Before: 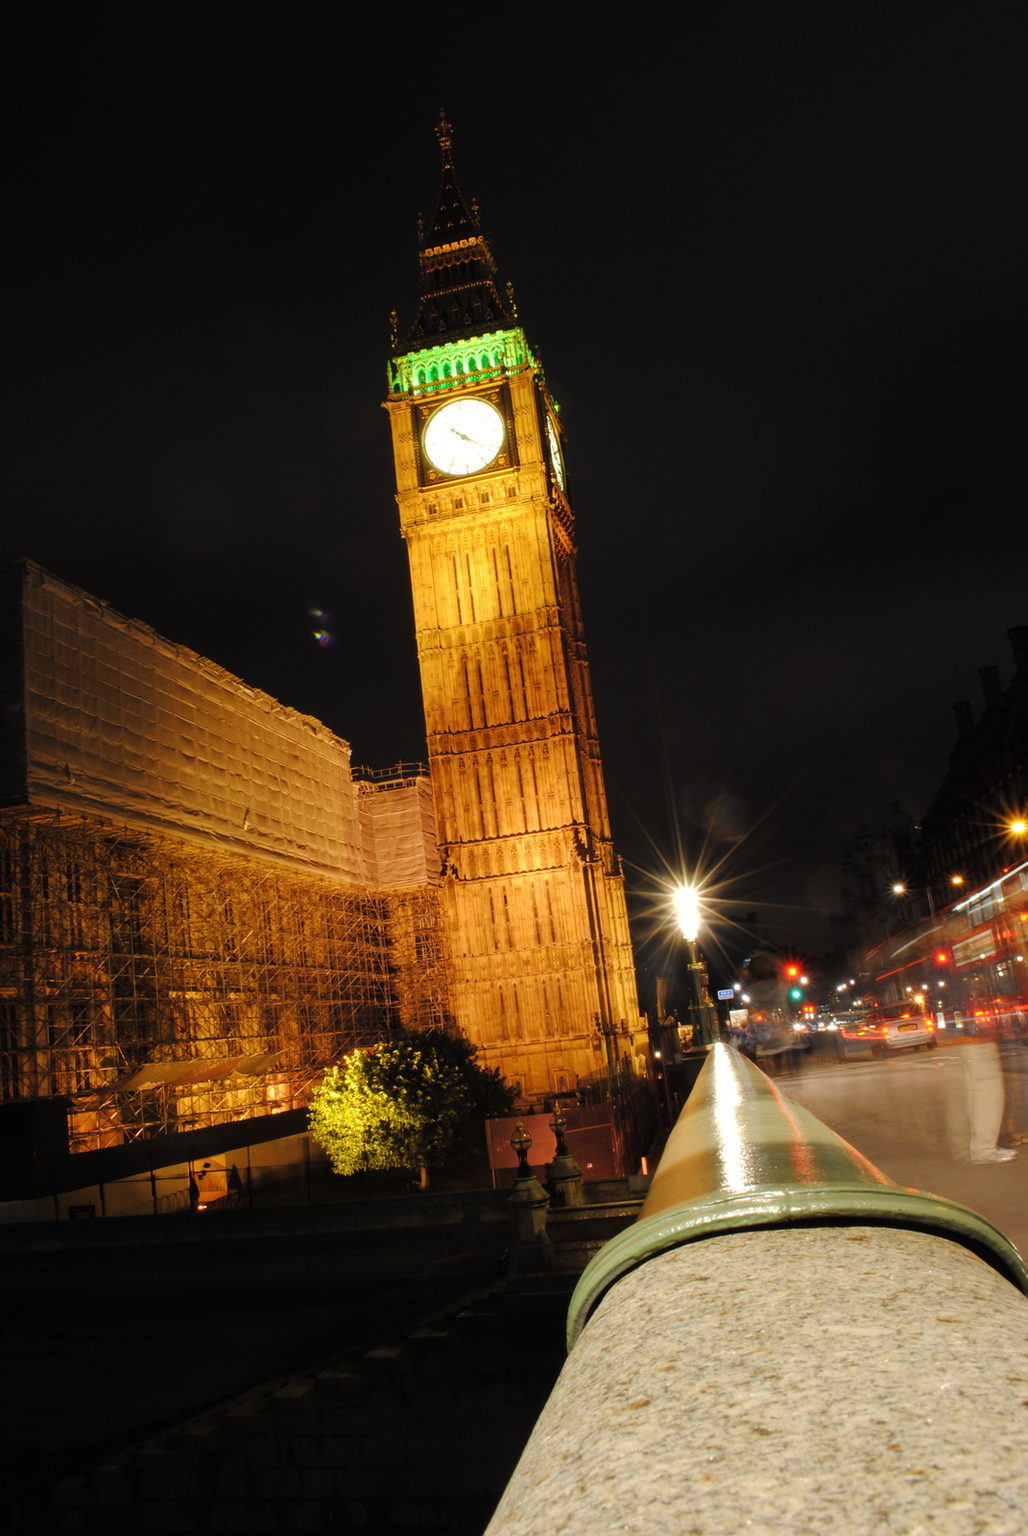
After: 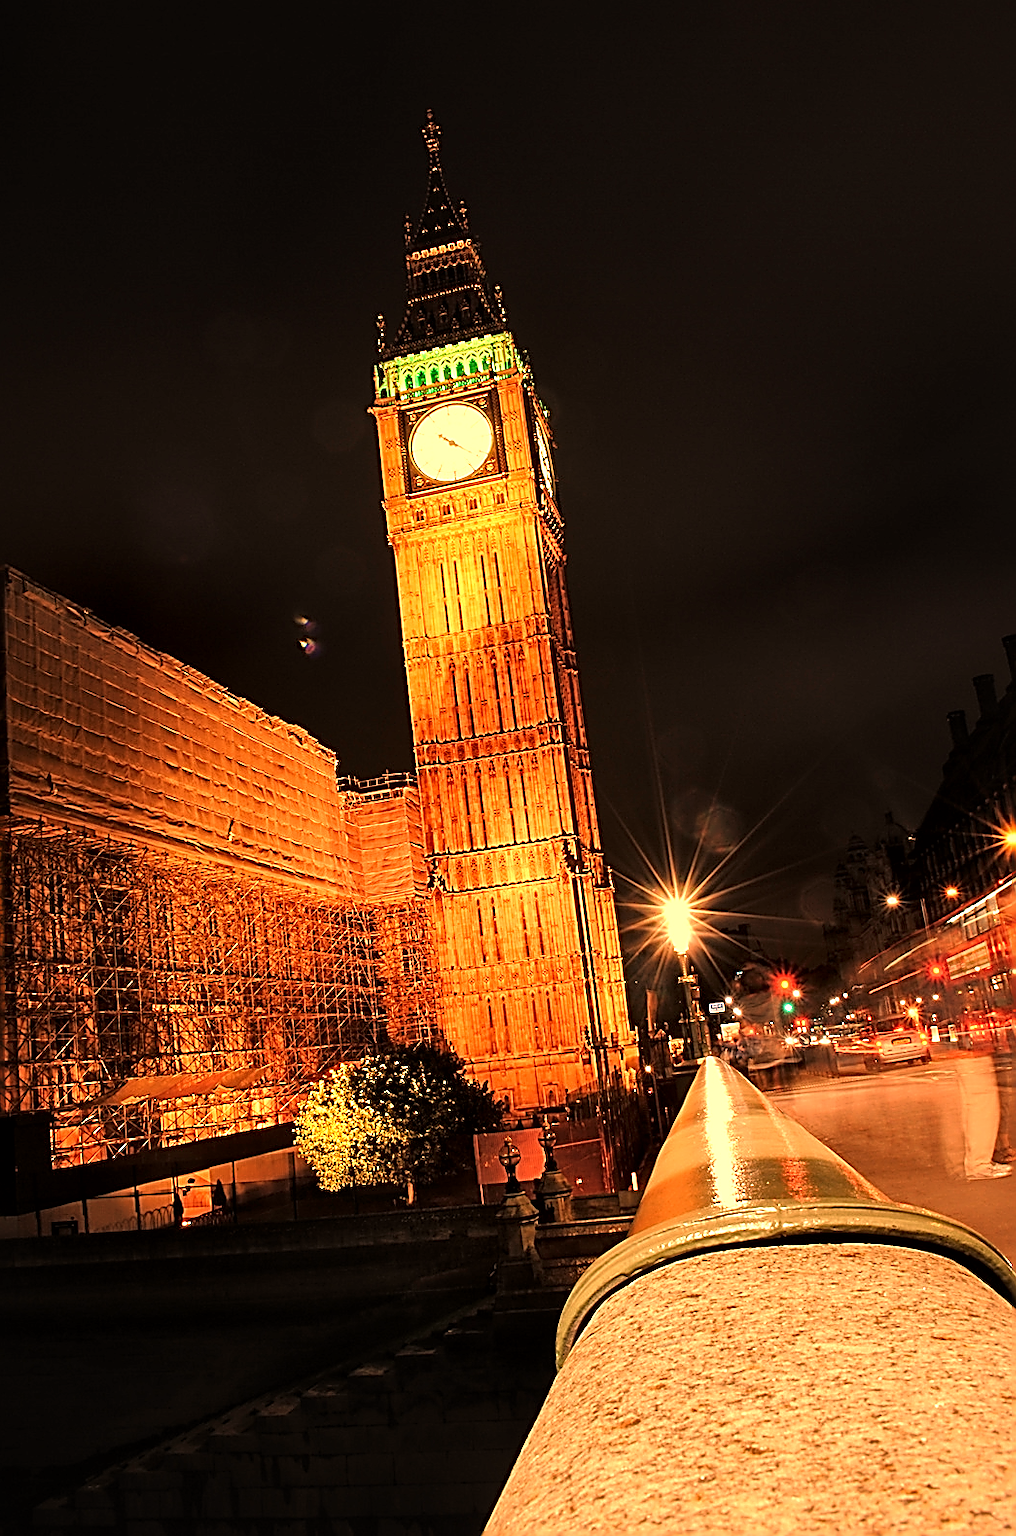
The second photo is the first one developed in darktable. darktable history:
crop and rotate: left 1.774%, right 0.633%, bottom 1.28%
local contrast: mode bilateral grid, contrast 25, coarseness 60, detail 151%, midtone range 0.2
white balance: red 1.467, blue 0.684
sharpen: amount 2
